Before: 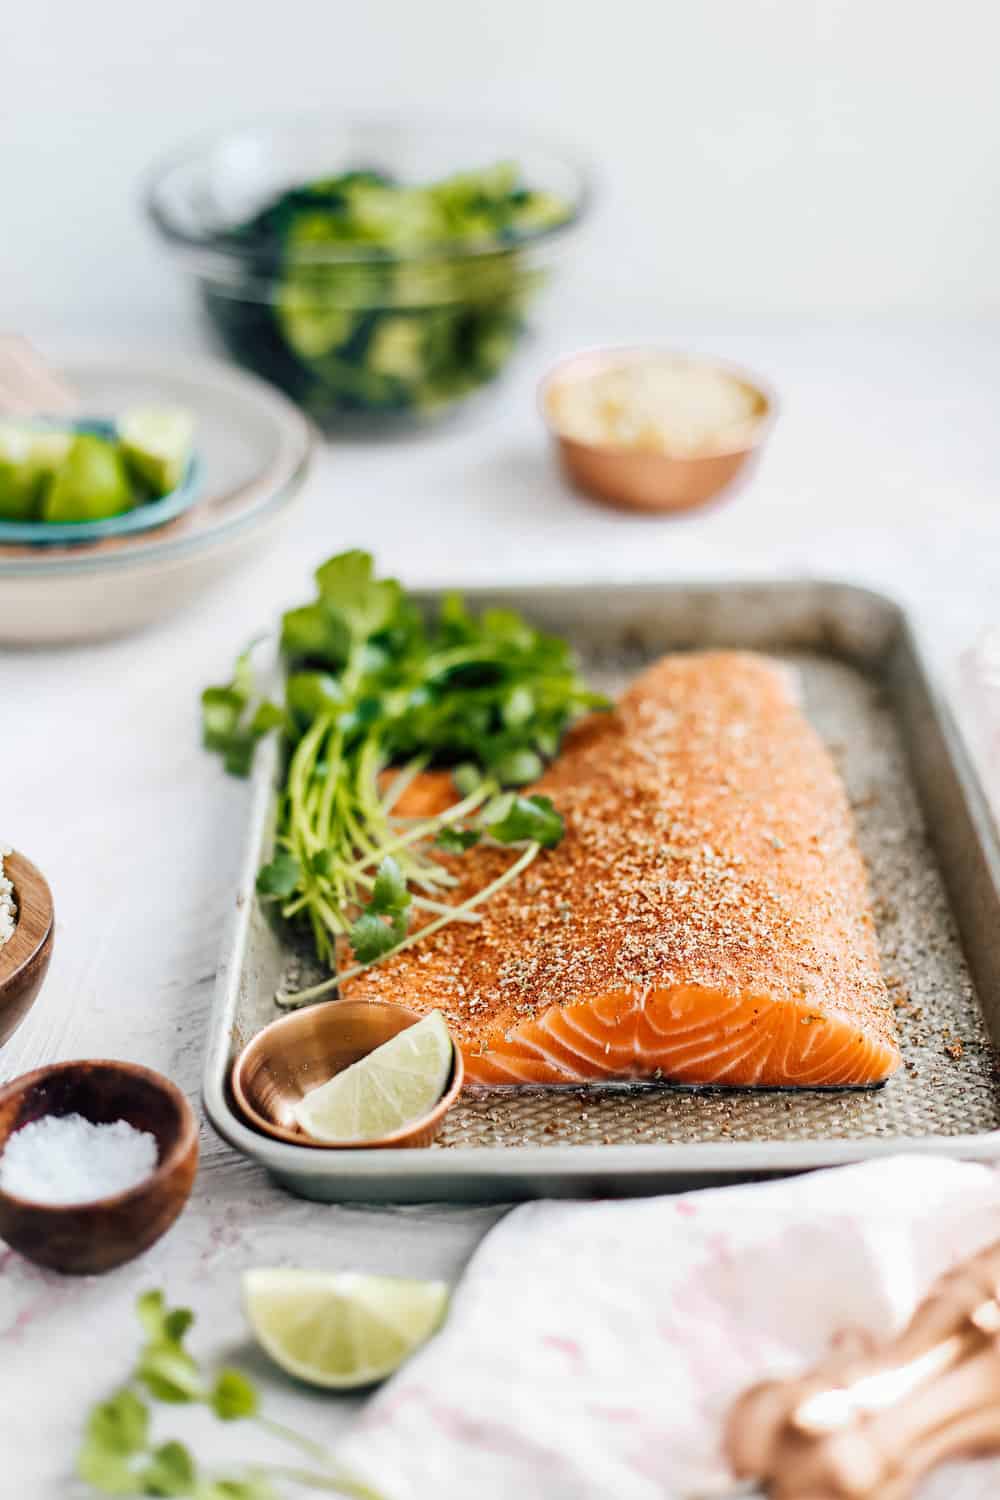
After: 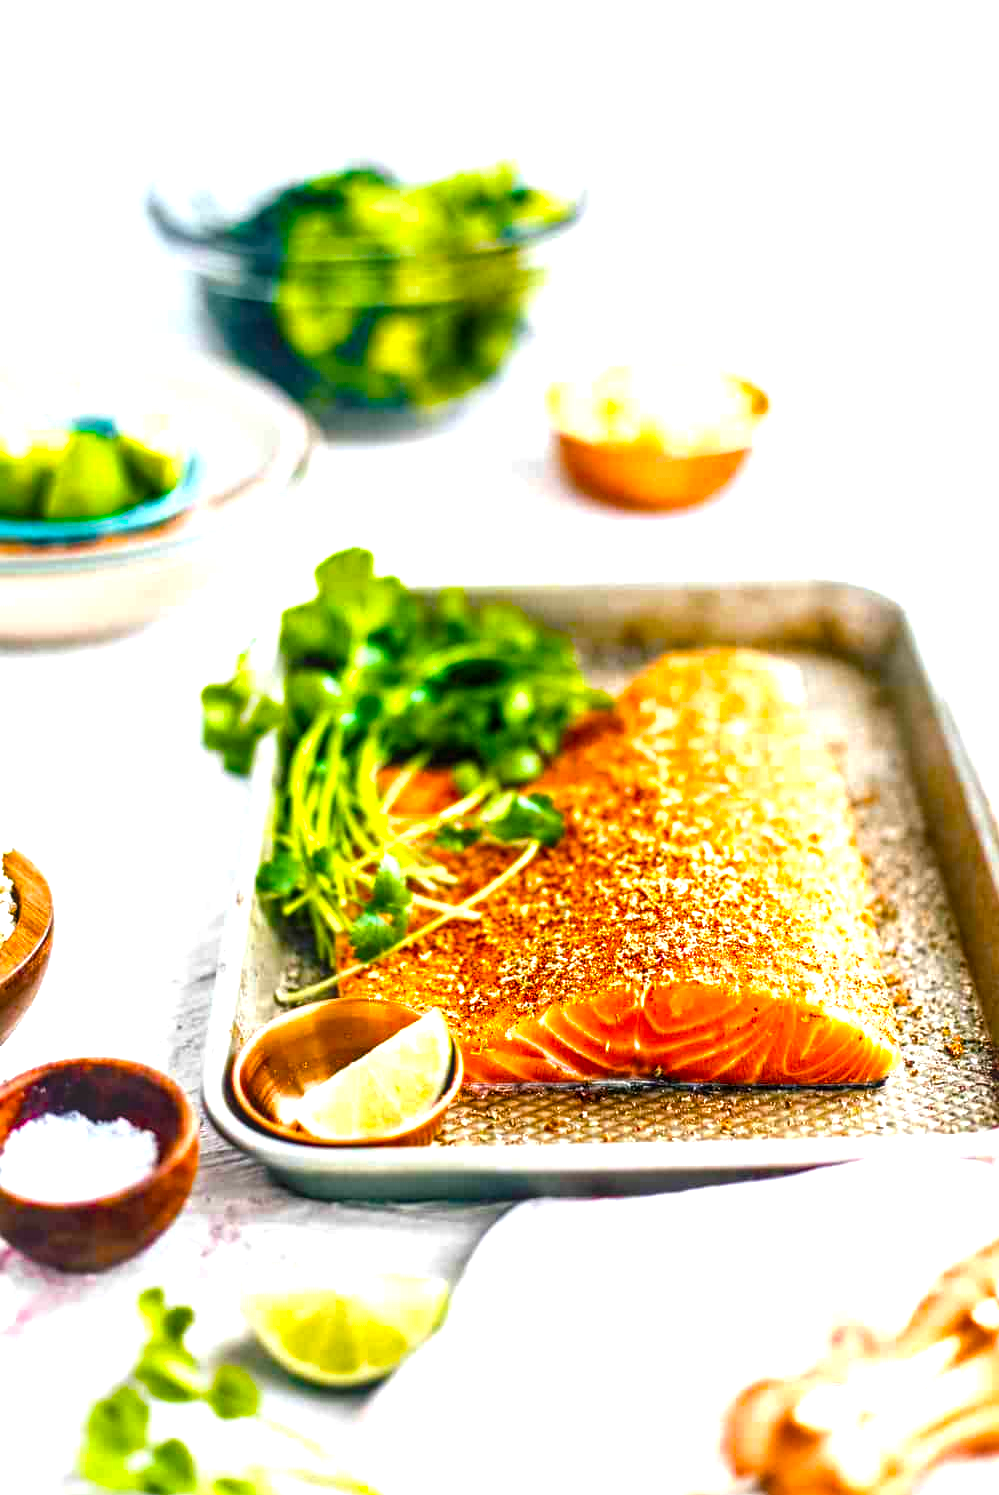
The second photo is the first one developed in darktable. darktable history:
local contrast: on, module defaults
color balance rgb: linear chroma grading › global chroma 15.09%, perceptual saturation grading › global saturation 36.447%, perceptual saturation grading › shadows 35.749%, perceptual brilliance grading › global brilliance 12.713%, perceptual brilliance grading › highlights 15.156%, global vibrance 6.185%
color correction: highlights b* -0.024, saturation 1.26
exposure: compensate highlight preservation false
crop: top 0.185%, bottom 0.134%
